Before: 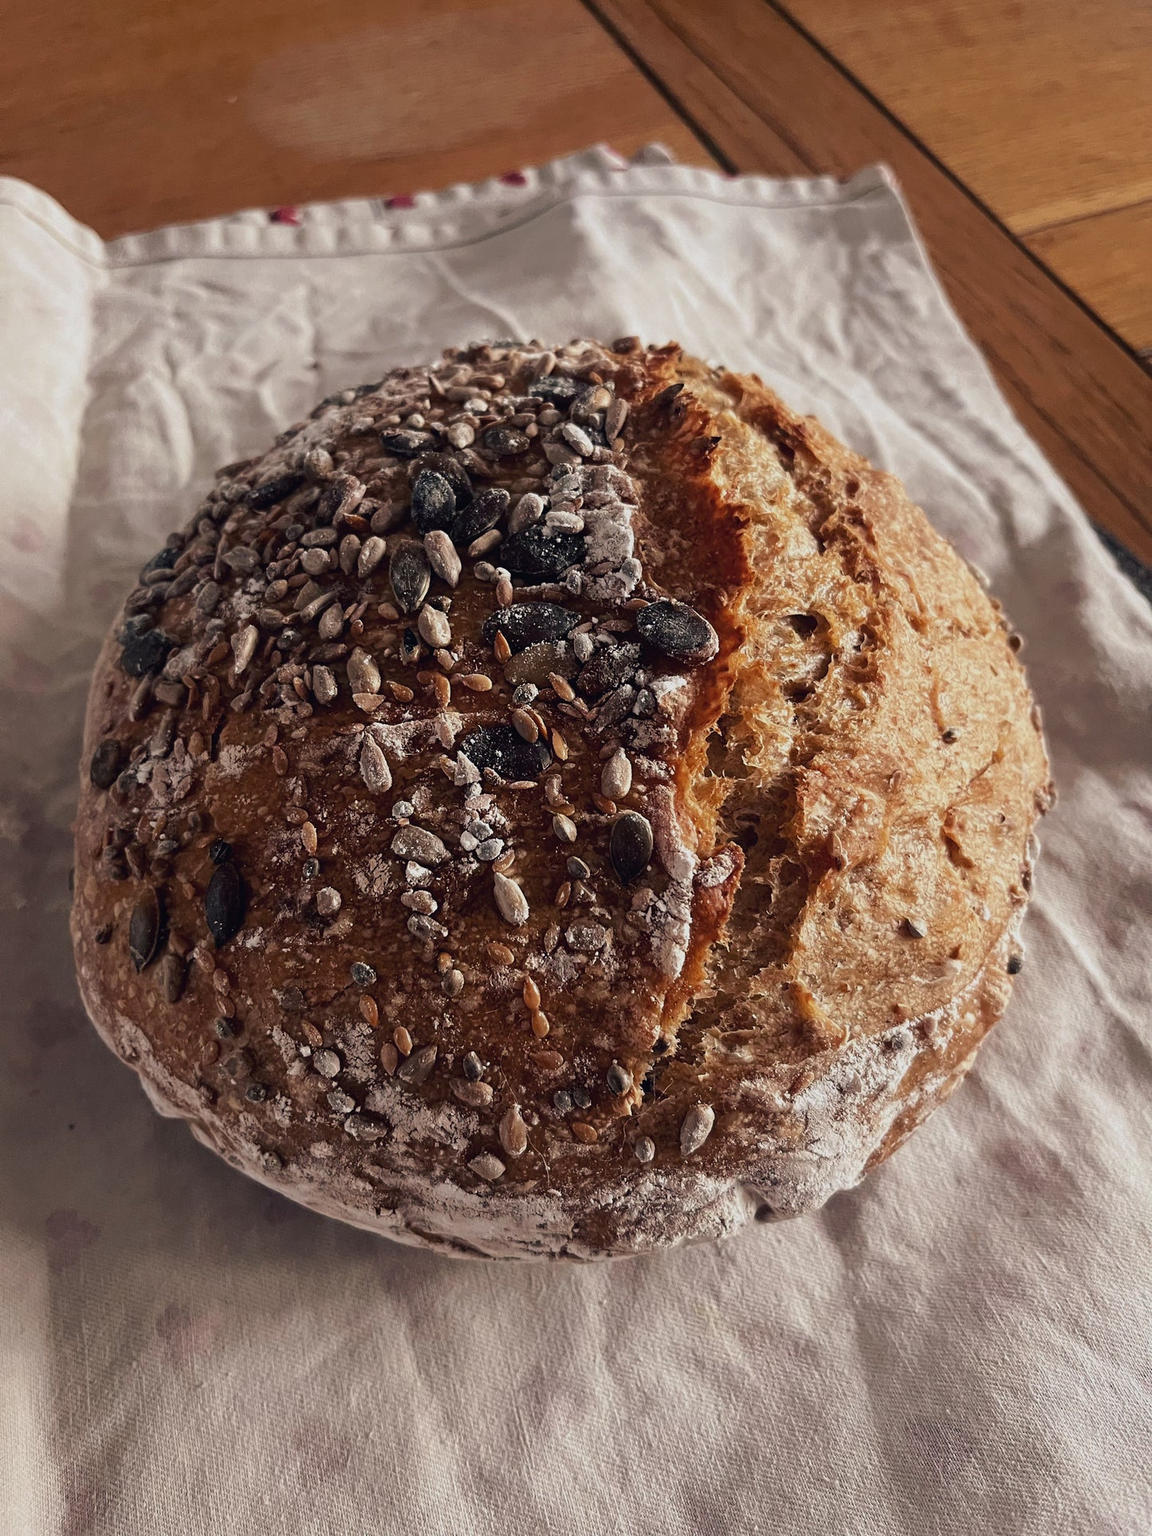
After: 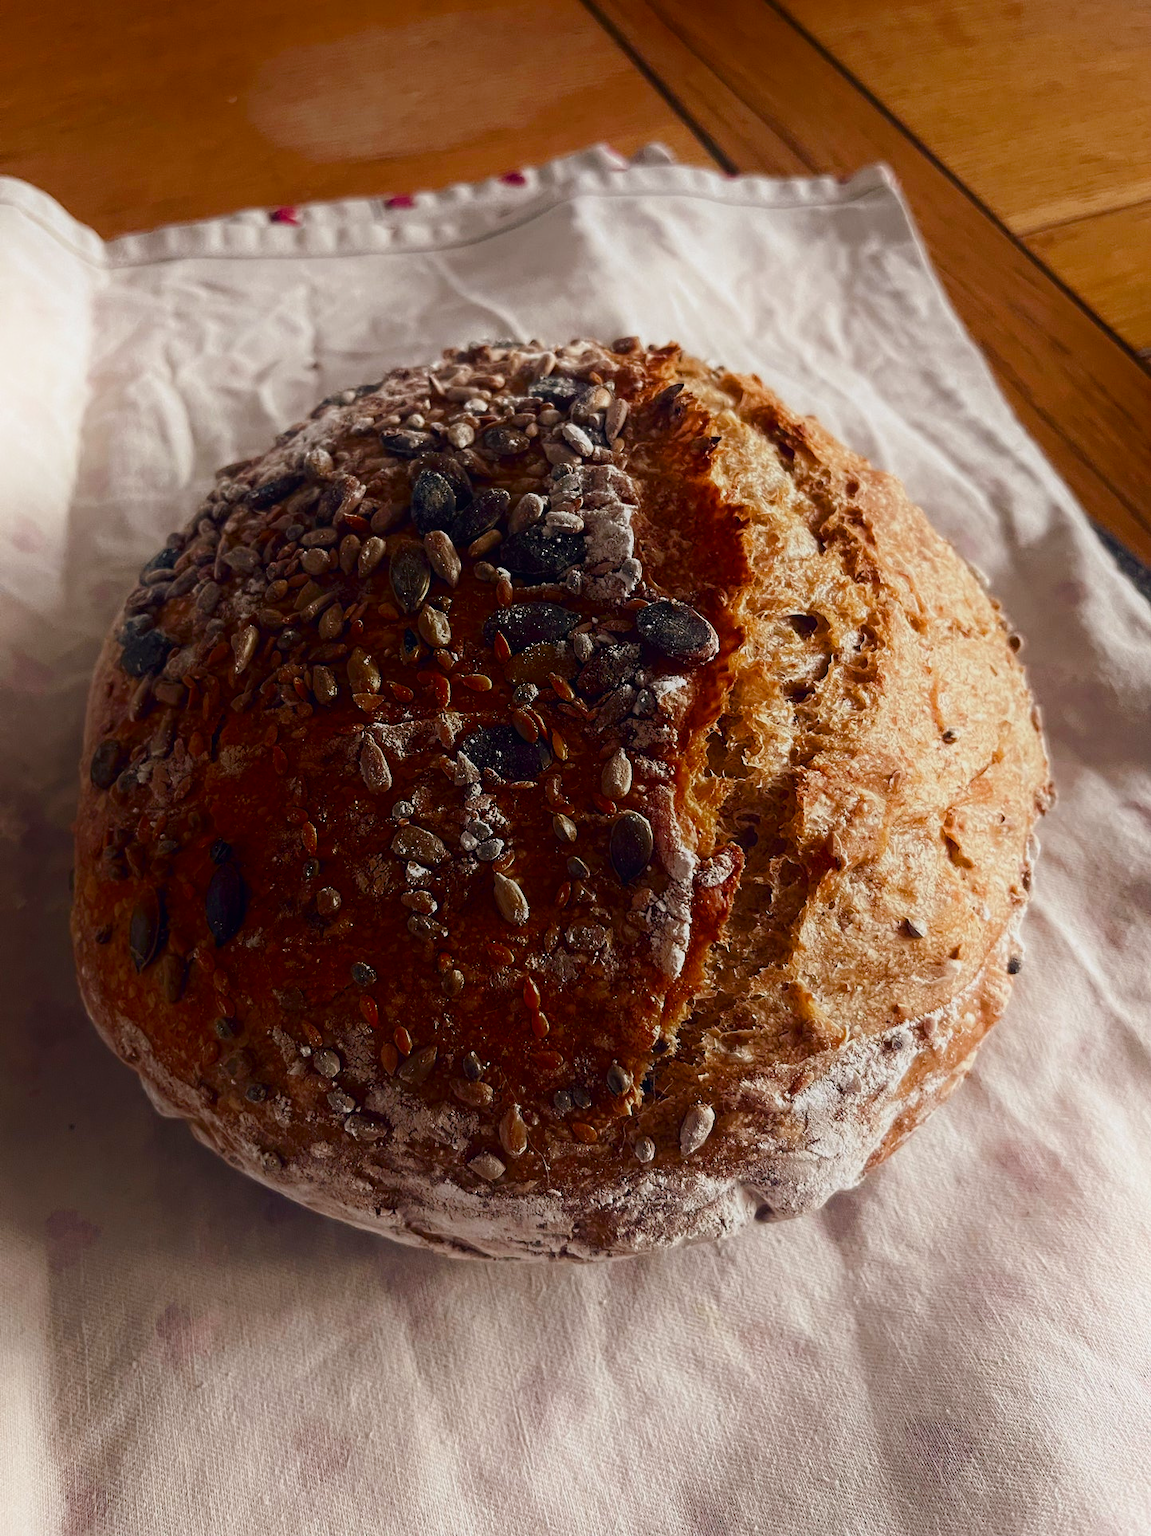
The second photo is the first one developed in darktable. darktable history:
color balance rgb: perceptual saturation grading › global saturation 20%, perceptual saturation grading › highlights -25%, perceptual saturation grading › shadows 50%
shadows and highlights: shadows -90, highlights 90, soften with gaussian
